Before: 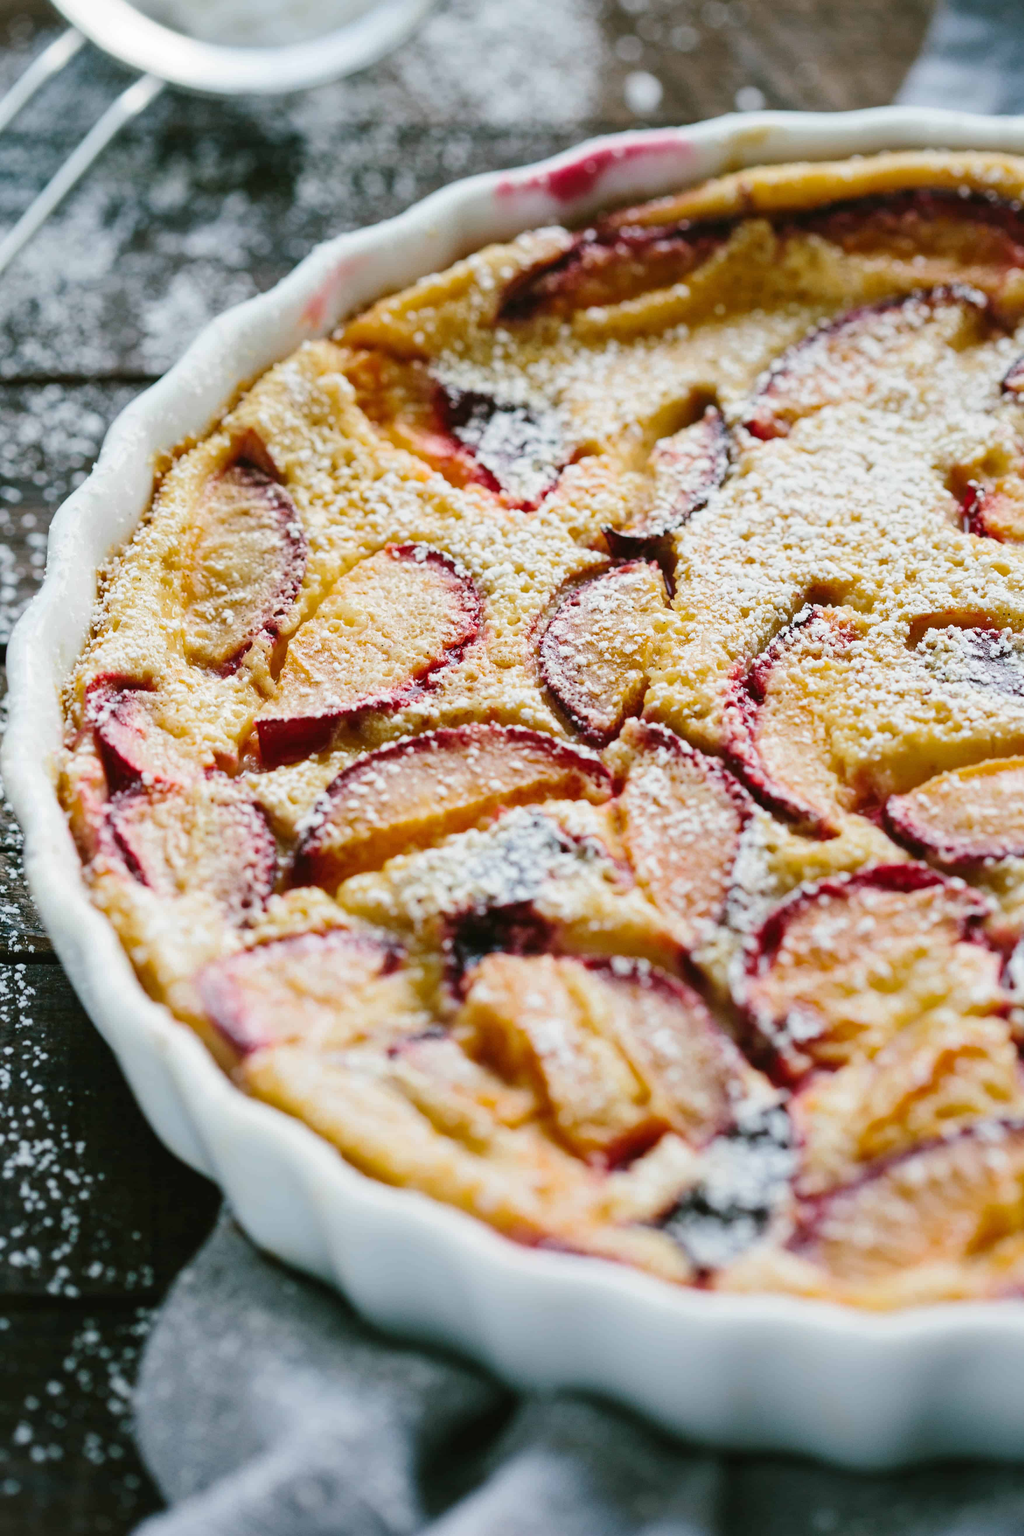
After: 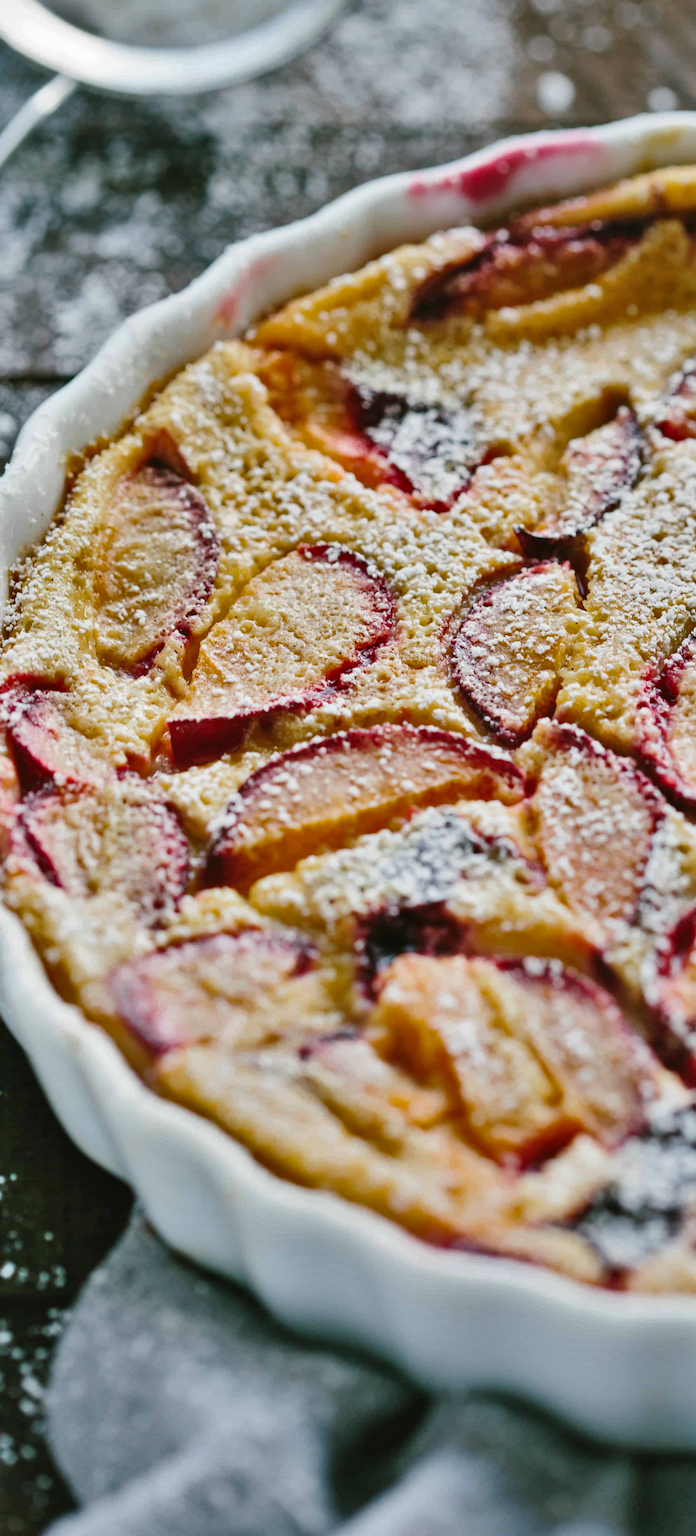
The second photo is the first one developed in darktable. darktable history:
crop and rotate: left 8.622%, right 23.375%
shadows and highlights: radius 100.63, shadows 50.4, highlights -65.72, soften with gaussian
